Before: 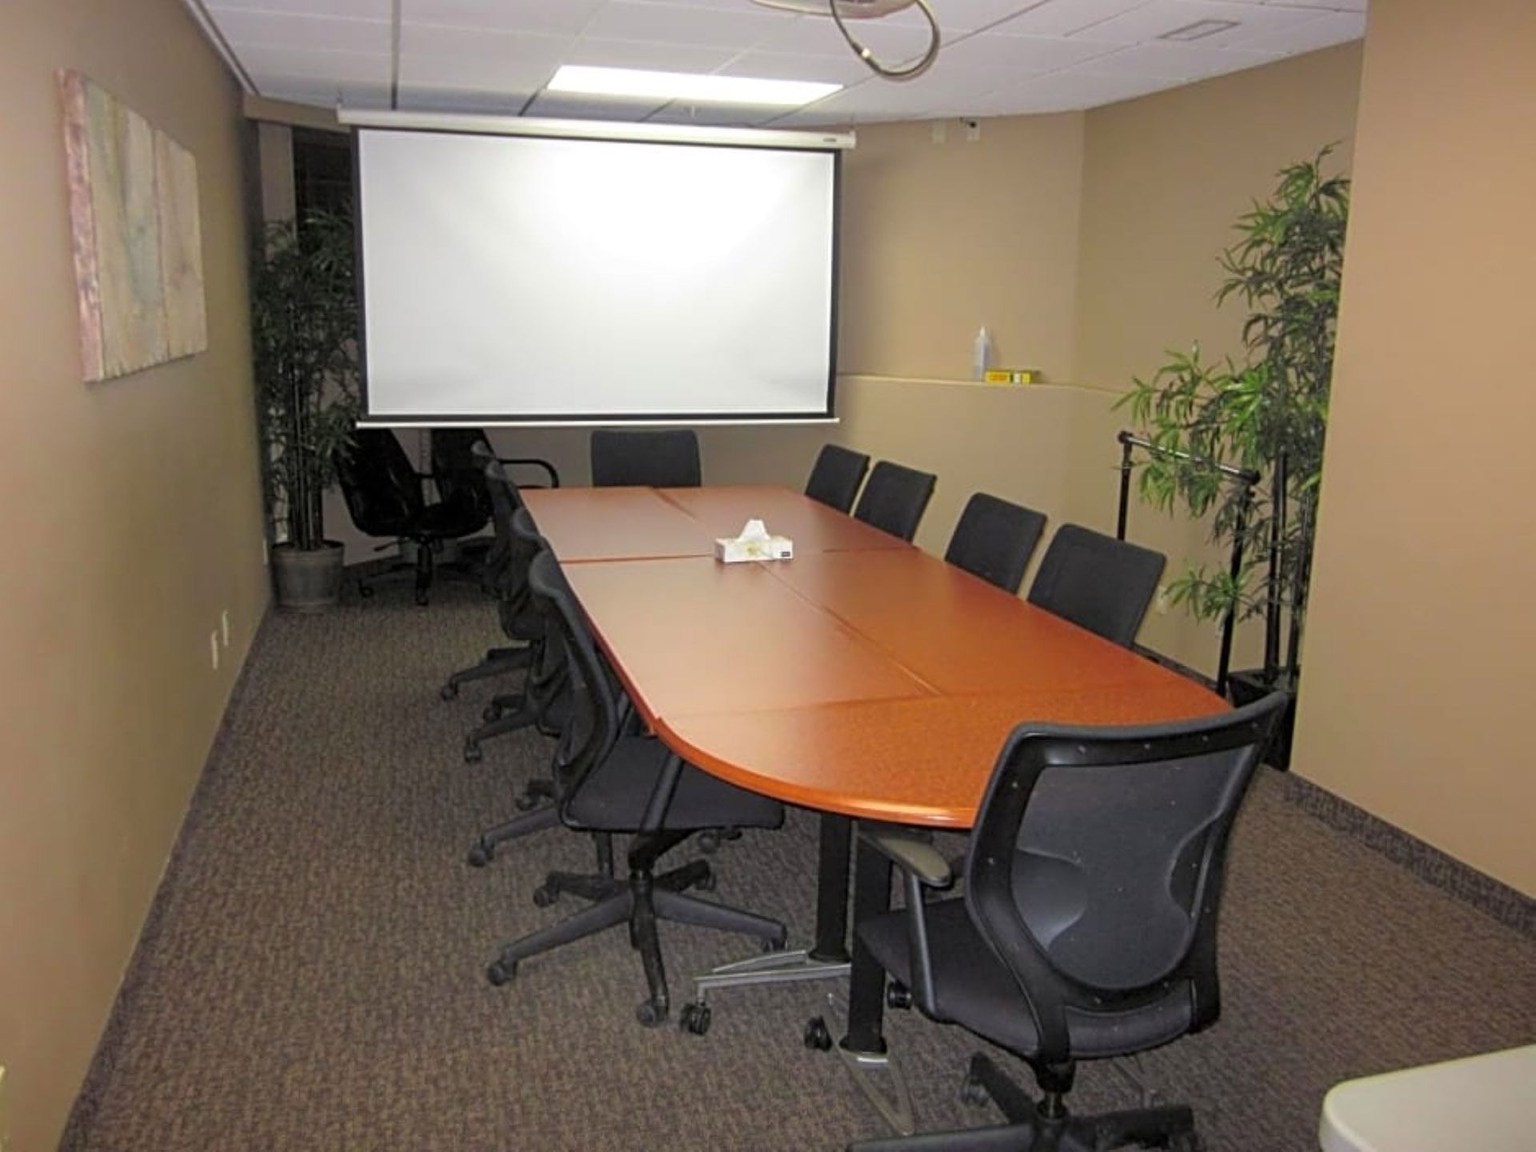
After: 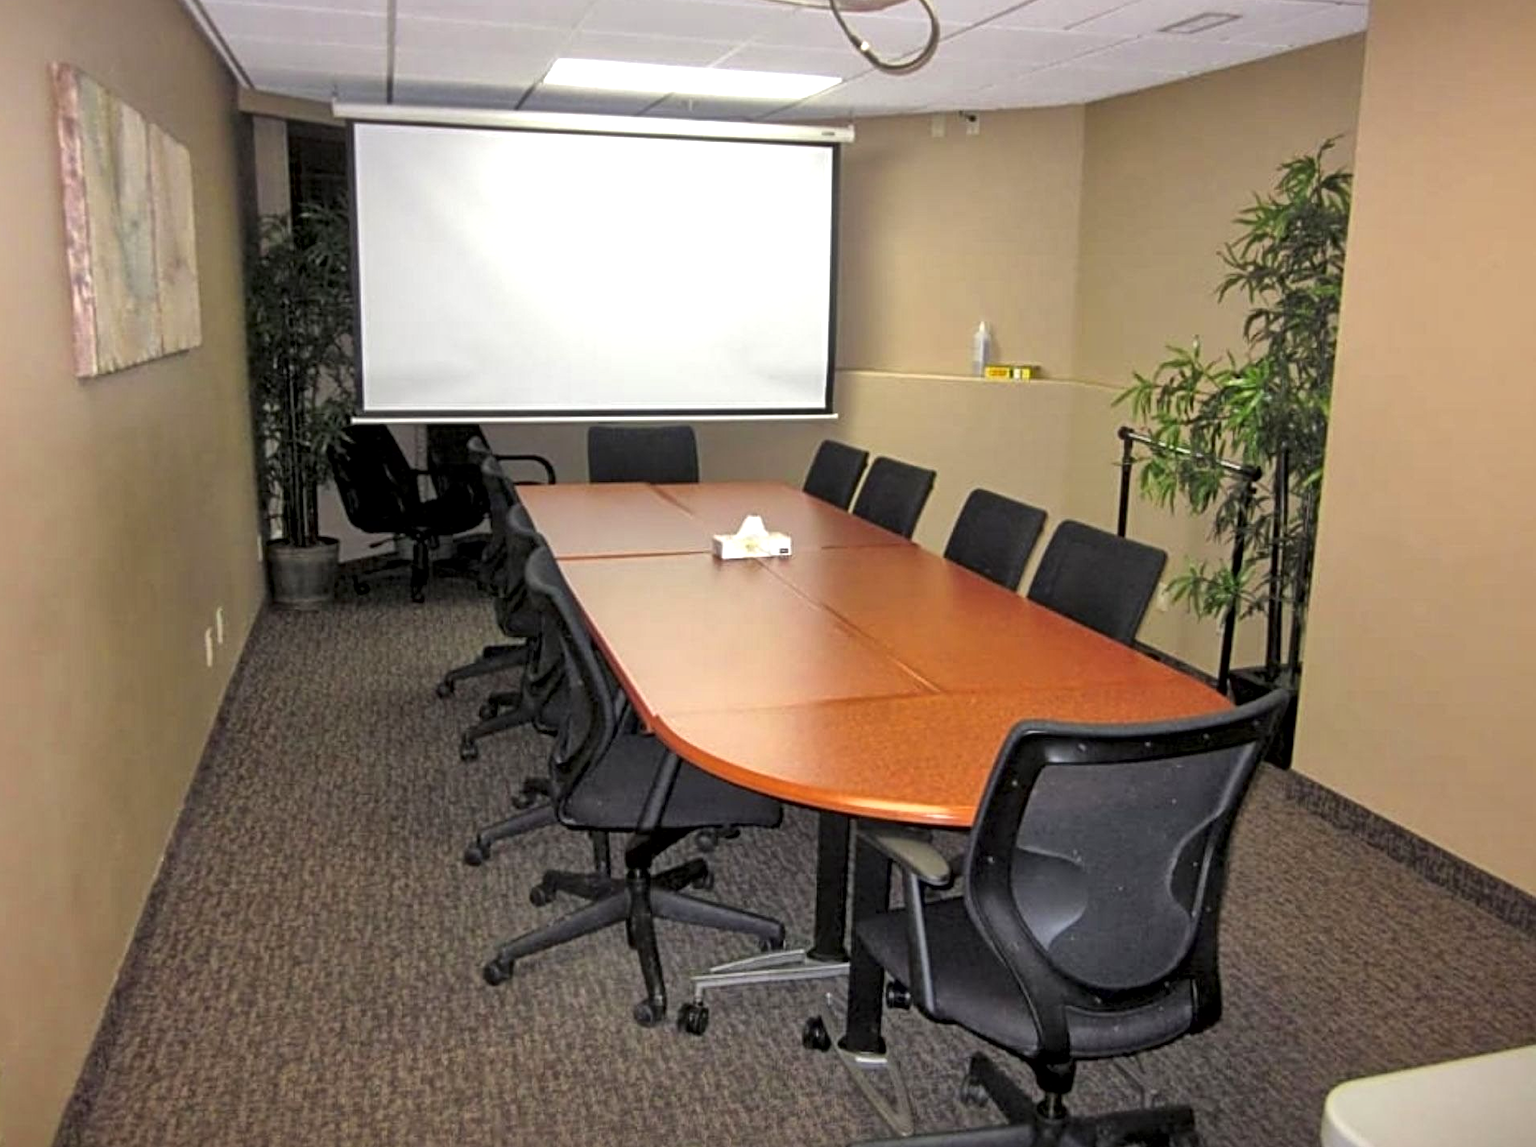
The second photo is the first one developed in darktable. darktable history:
local contrast: mode bilateral grid, contrast 21, coarseness 50, detail 162%, midtone range 0.2
color correction: highlights b* -0.028
crop: left 0.477%, top 0.674%, right 0.198%, bottom 0.364%
exposure: exposure 0.296 EV, compensate highlight preservation false
